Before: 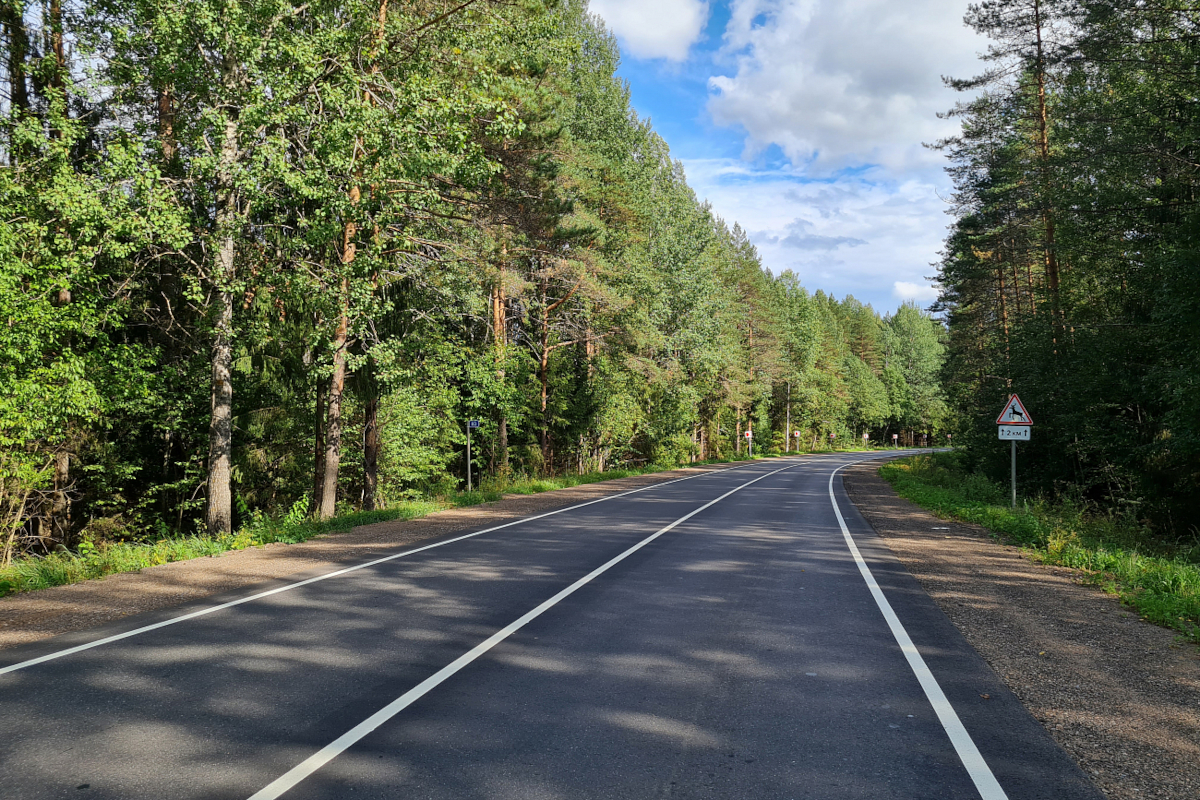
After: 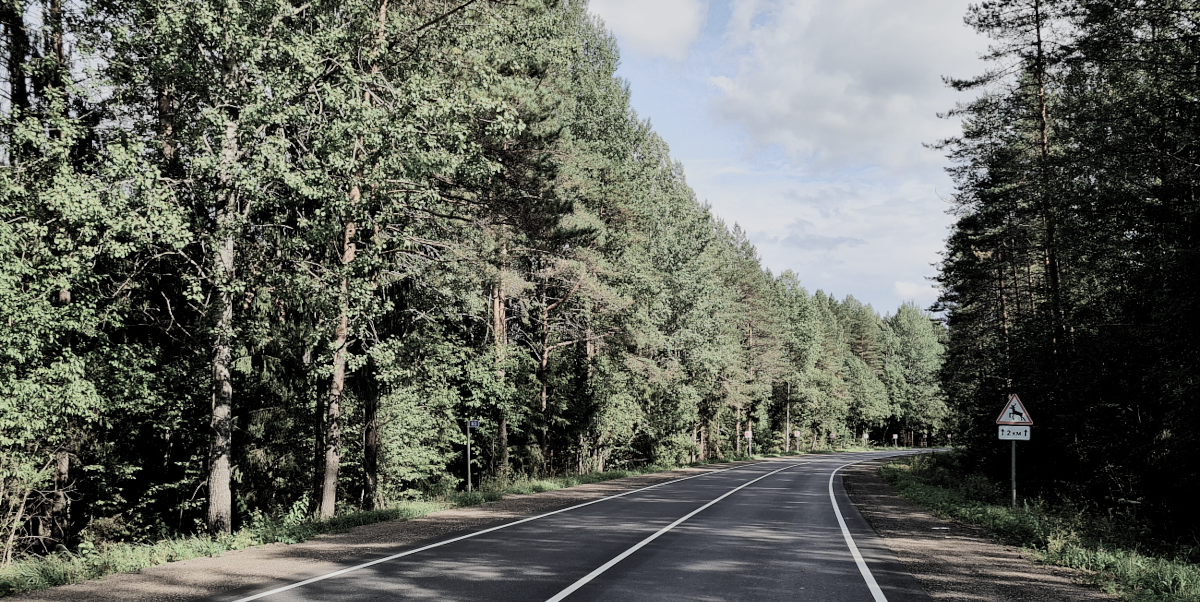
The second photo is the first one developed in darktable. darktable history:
crop: bottom 24.706%
velvia: strength 14.65%
filmic rgb: black relative exposure -5.15 EV, white relative exposure 3.5 EV, hardness 3.19, contrast 1.385, highlights saturation mix -29.26%, color science v5 (2021), contrast in shadows safe, contrast in highlights safe
